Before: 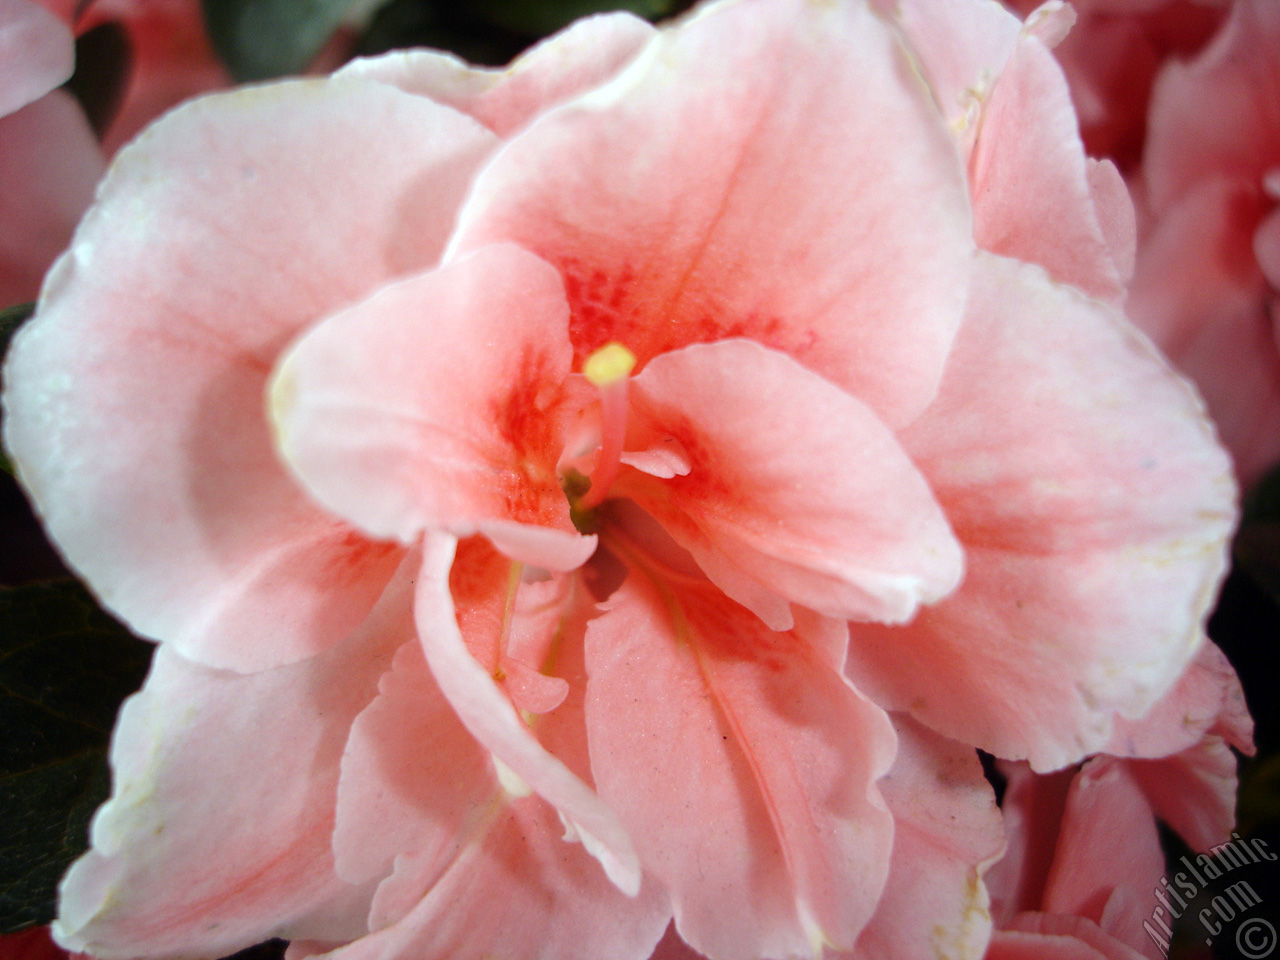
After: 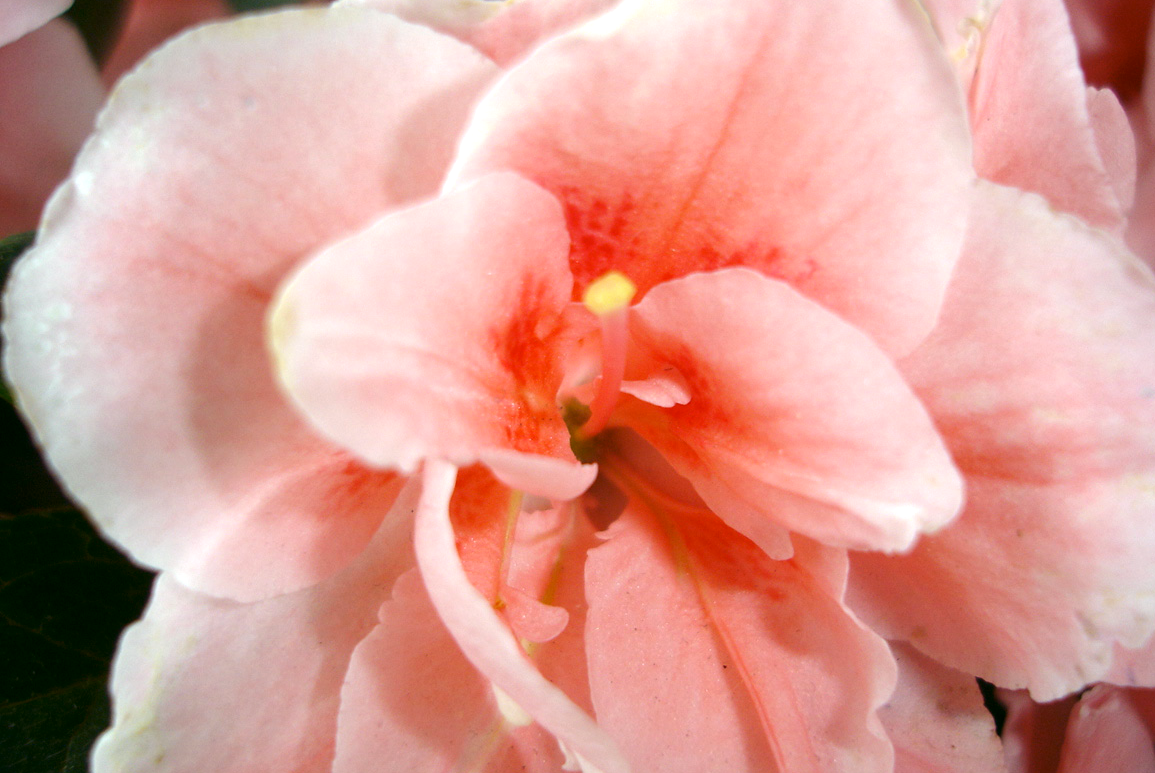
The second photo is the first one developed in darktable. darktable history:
exposure: exposure 0.2 EV, compensate highlight preservation false
crop: top 7.49%, right 9.717%, bottom 11.943%
color correction: highlights a* 4.02, highlights b* 4.98, shadows a* -7.55, shadows b* 4.98
